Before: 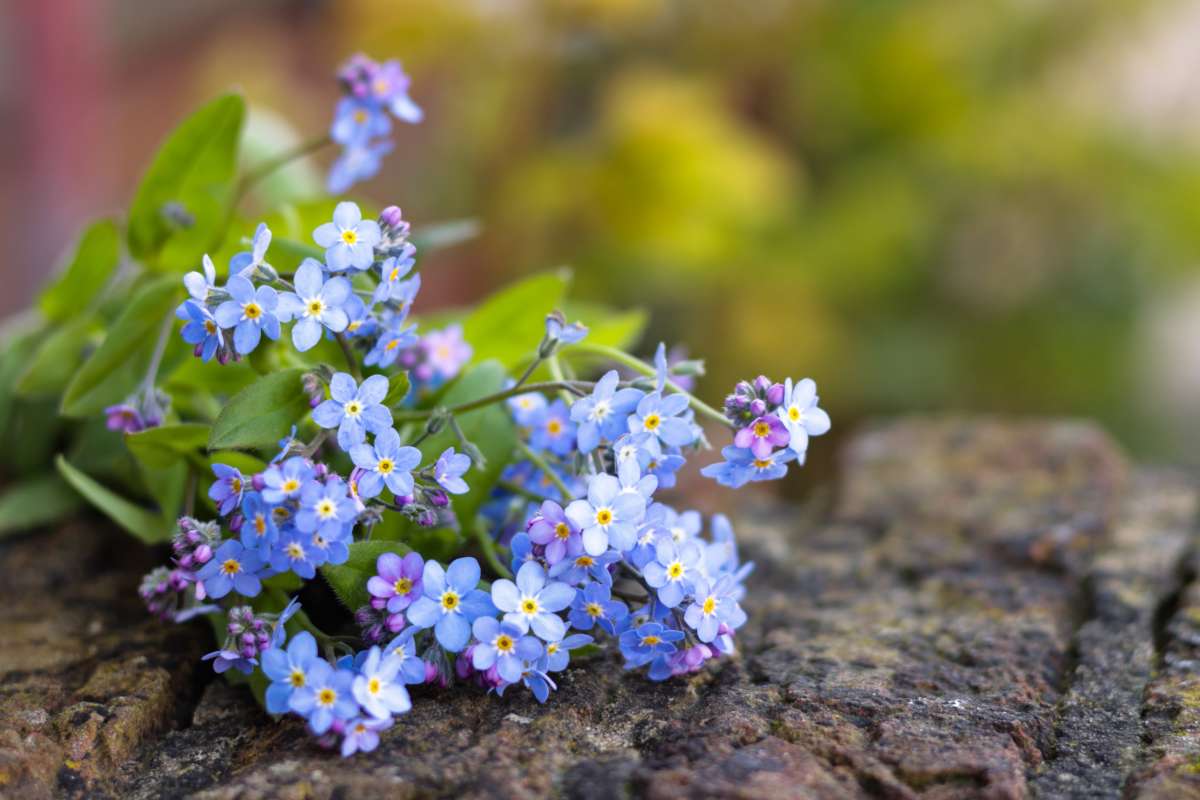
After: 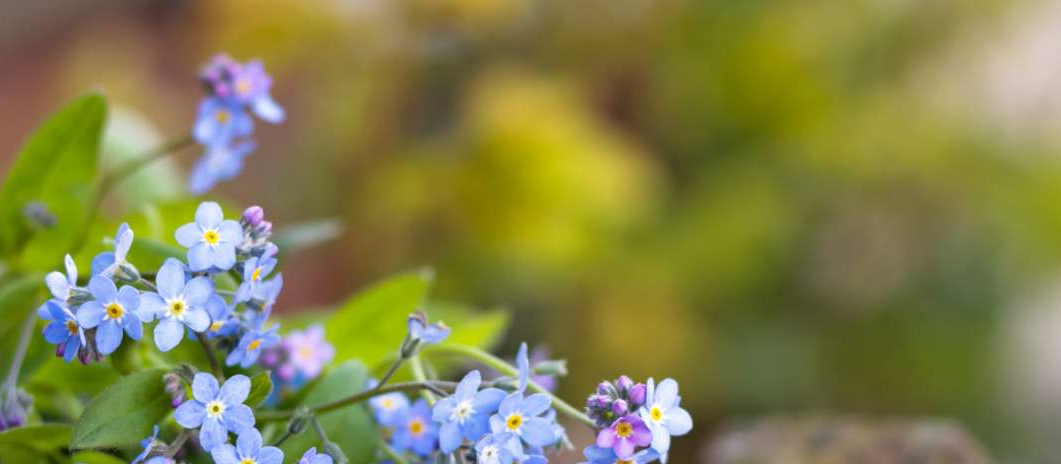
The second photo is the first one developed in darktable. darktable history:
crop and rotate: left 11.575%, bottom 41.973%
exposure: compensate highlight preservation false
